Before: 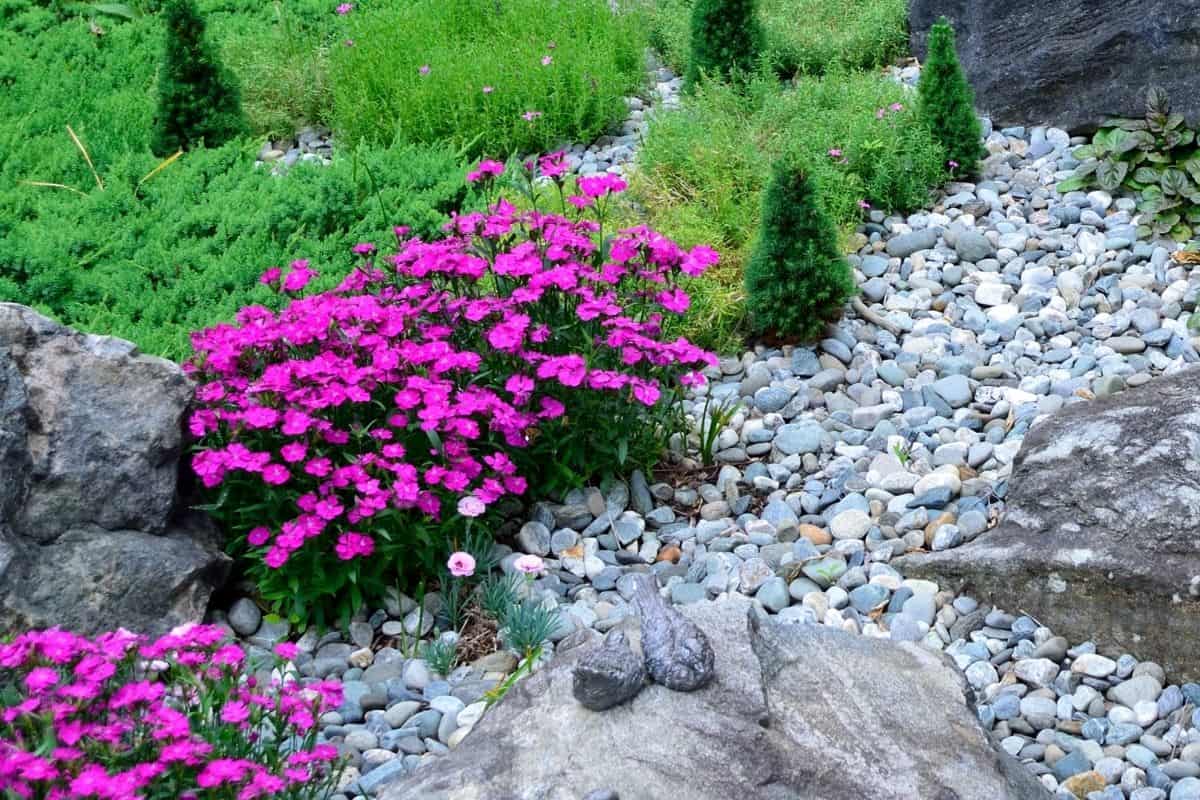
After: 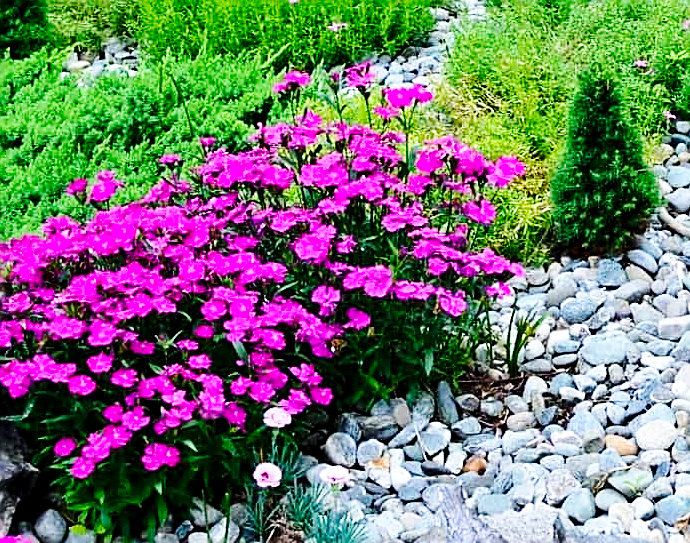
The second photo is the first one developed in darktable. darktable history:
color balance rgb: perceptual saturation grading › global saturation 16.446%, perceptual brilliance grading › global brilliance 2.827%, perceptual brilliance grading › highlights -2.935%, perceptual brilliance grading › shadows 3.571%
sharpen: amount 0.743
base curve: curves: ch0 [(0, 0) (0.036, 0.025) (0.121, 0.166) (0.206, 0.329) (0.605, 0.79) (1, 1)], preserve colors none
contrast equalizer: octaves 7, y [[0.535, 0.543, 0.548, 0.548, 0.542, 0.532], [0.5 ×6], [0.5 ×6], [0 ×6], [0 ×6]]
crop: left 16.188%, top 11.229%, right 26.236%, bottom 20.824%
